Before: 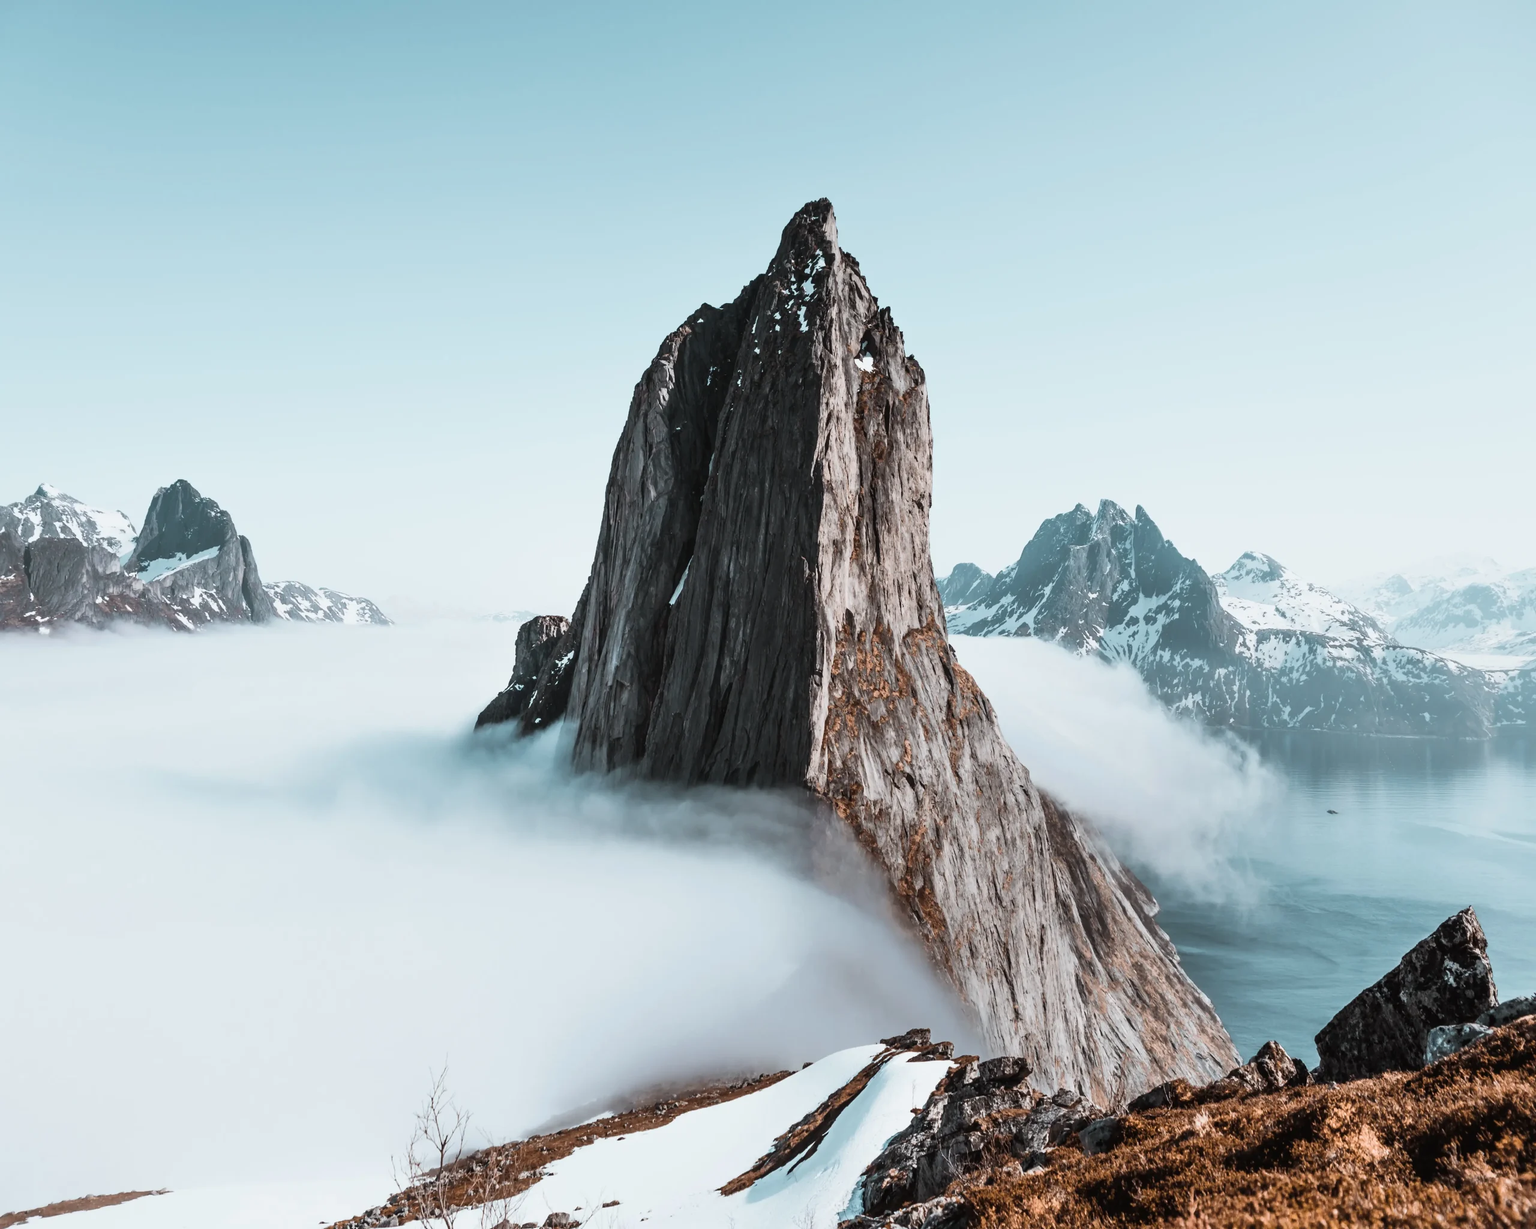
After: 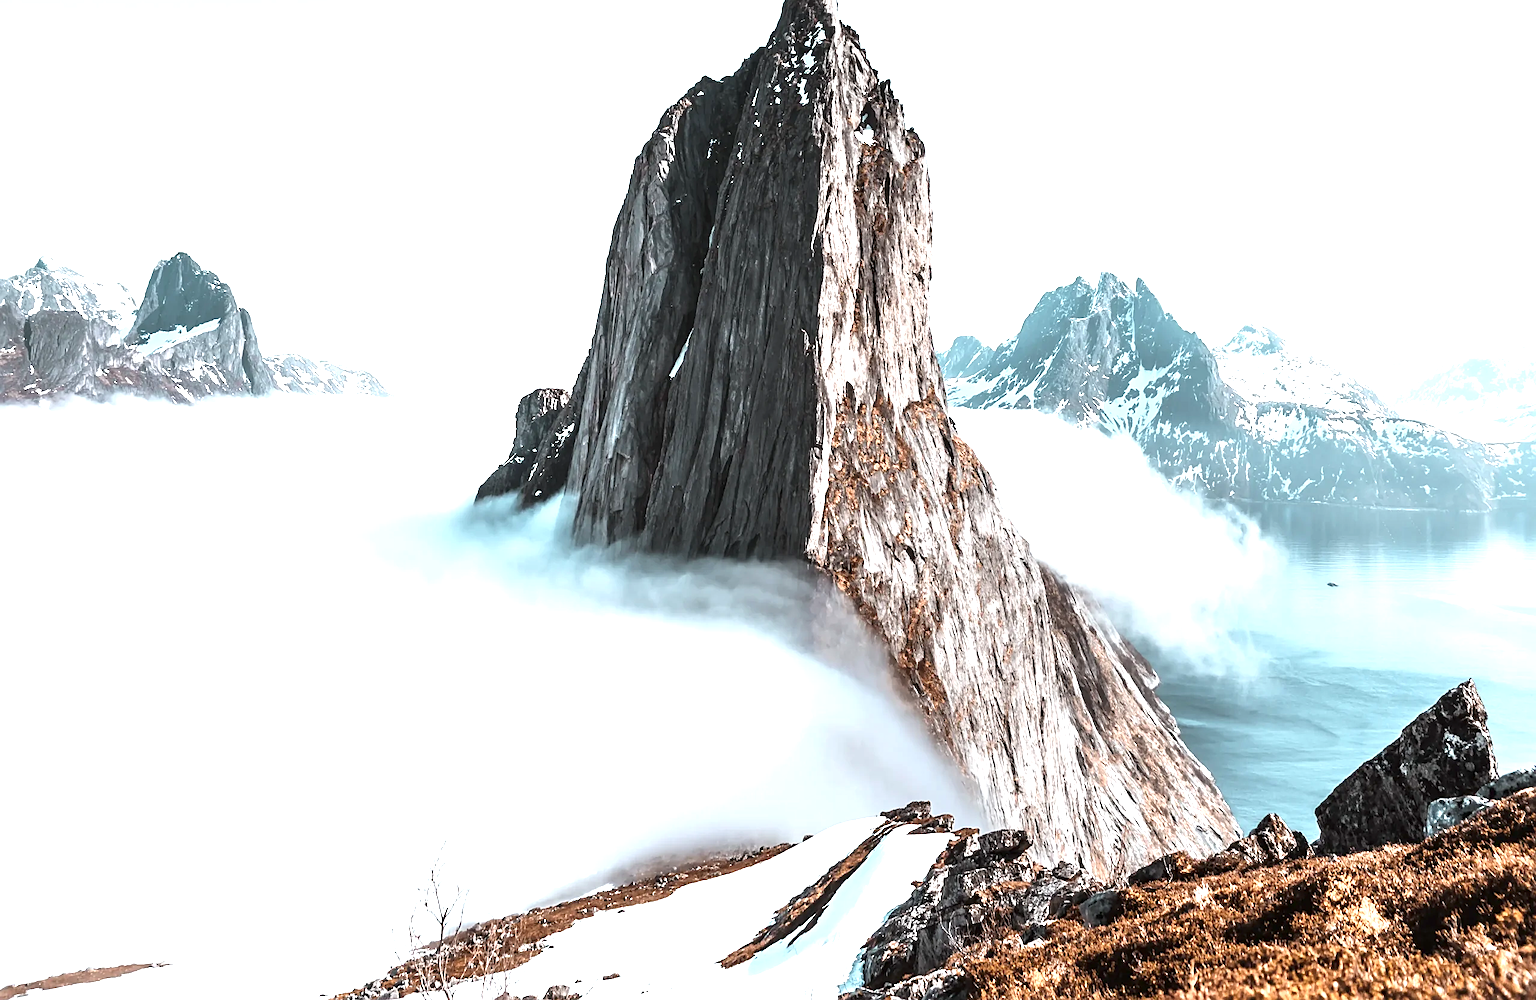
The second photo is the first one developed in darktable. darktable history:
sharpen: on, module defaults
contrast equalizer: y [[0.509, 0.517, 0.523, 0.523, 0.517, 0.509], [0.5 ×6], [0.5 ×6], [0 ×6], [0 ×6]]
exposure: black level correction 0, exposure 1.1 EV, compensate highlight preservation false
crop and rotate: top 18.507%
